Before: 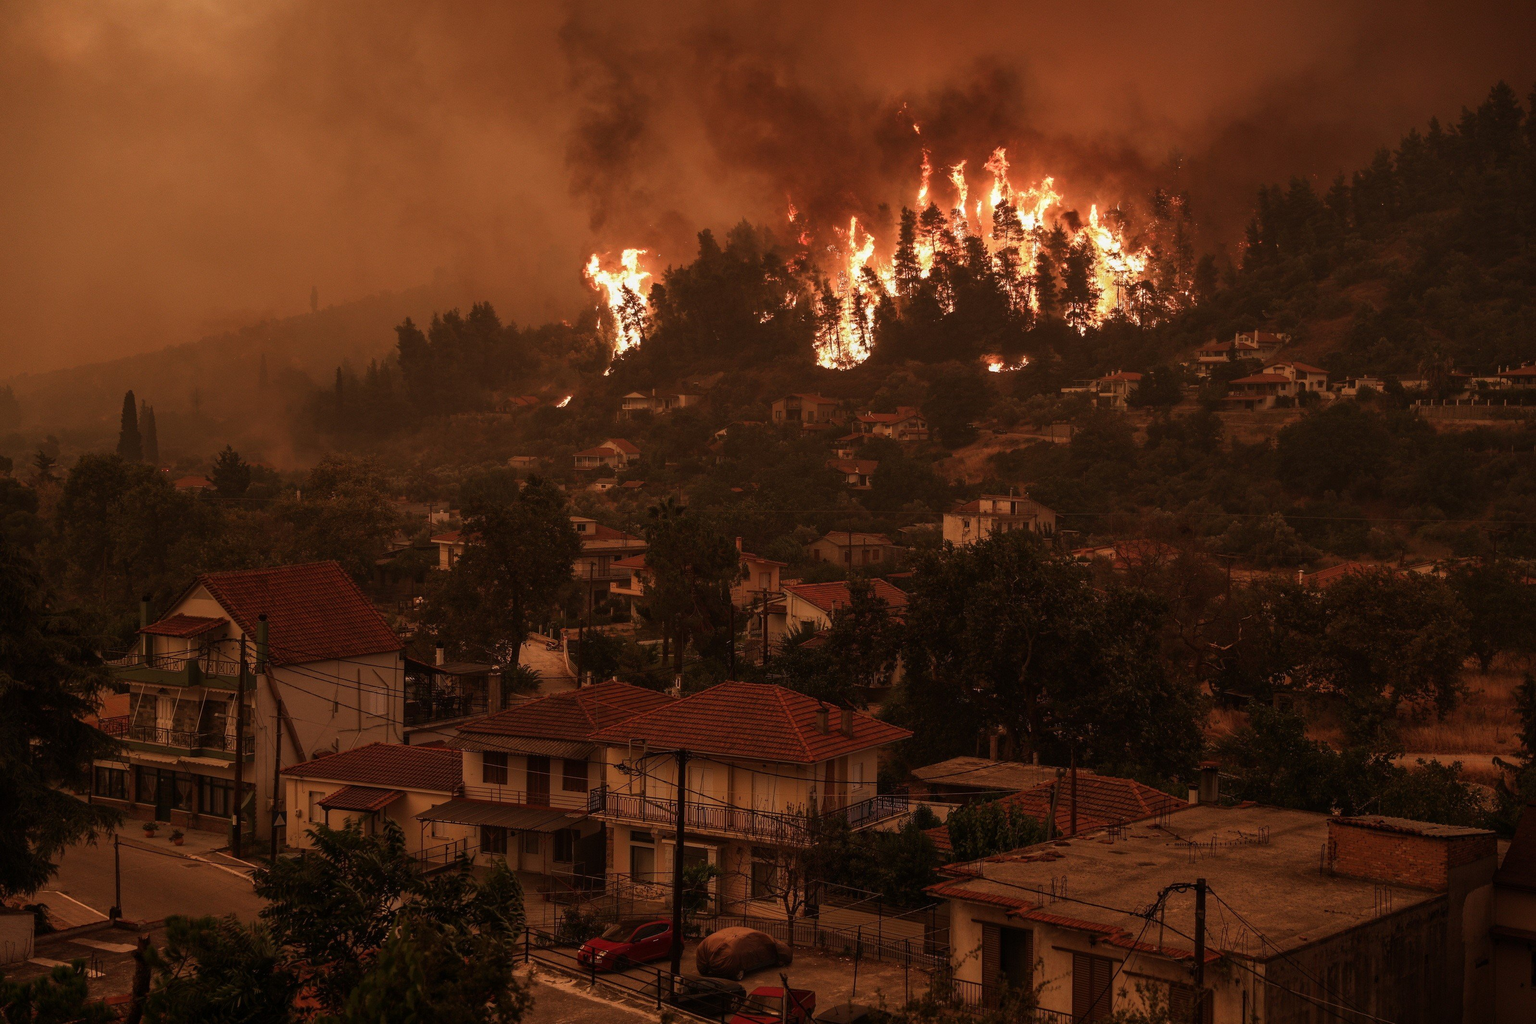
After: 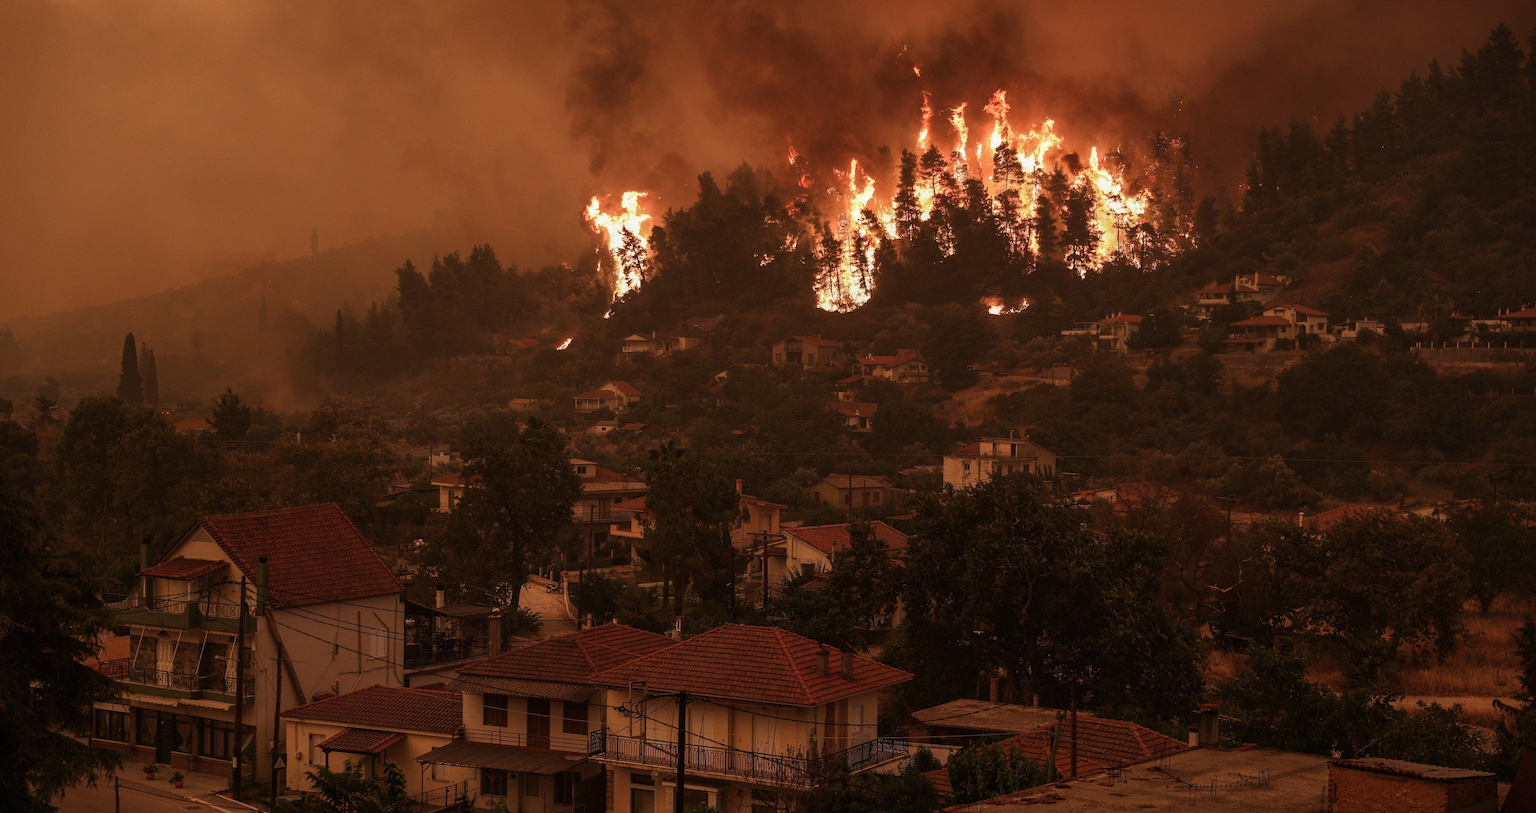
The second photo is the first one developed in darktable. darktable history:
crop and rotate: top 5.66%, bottom 14.84%
